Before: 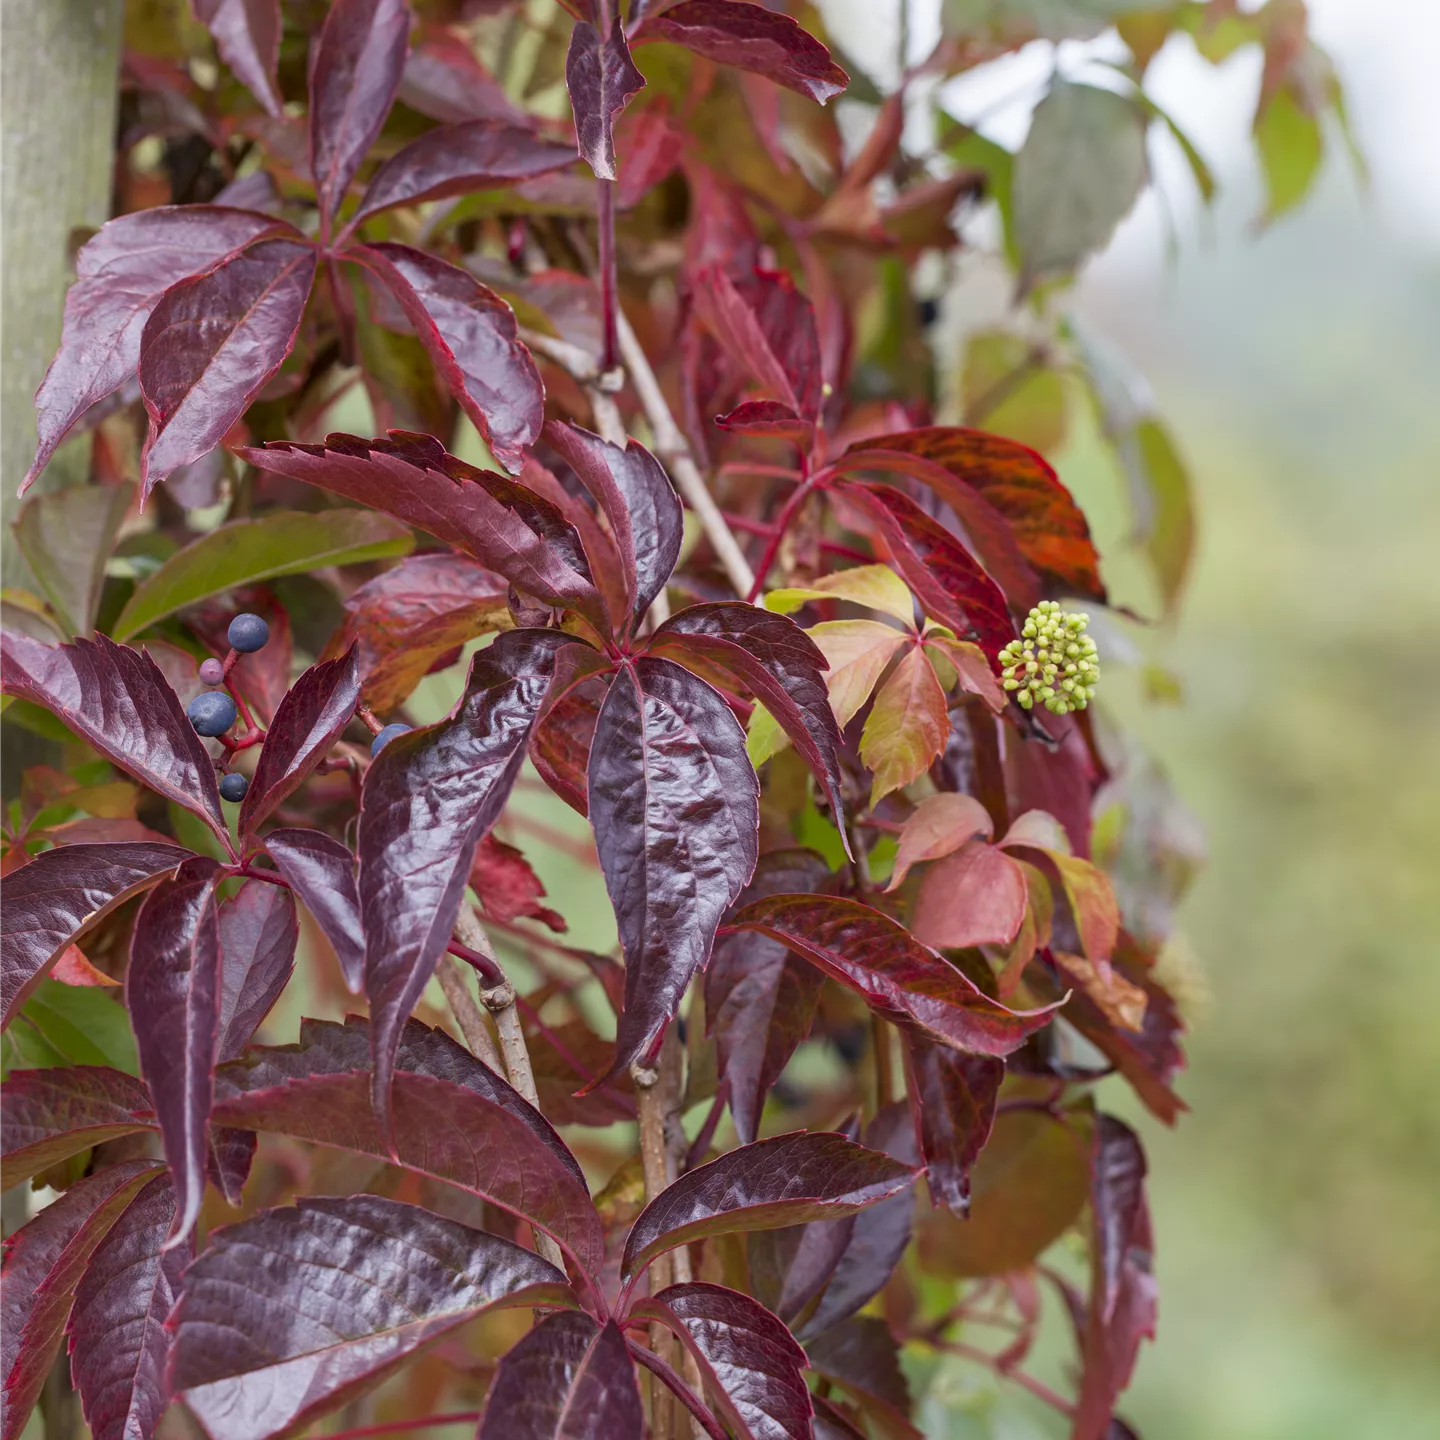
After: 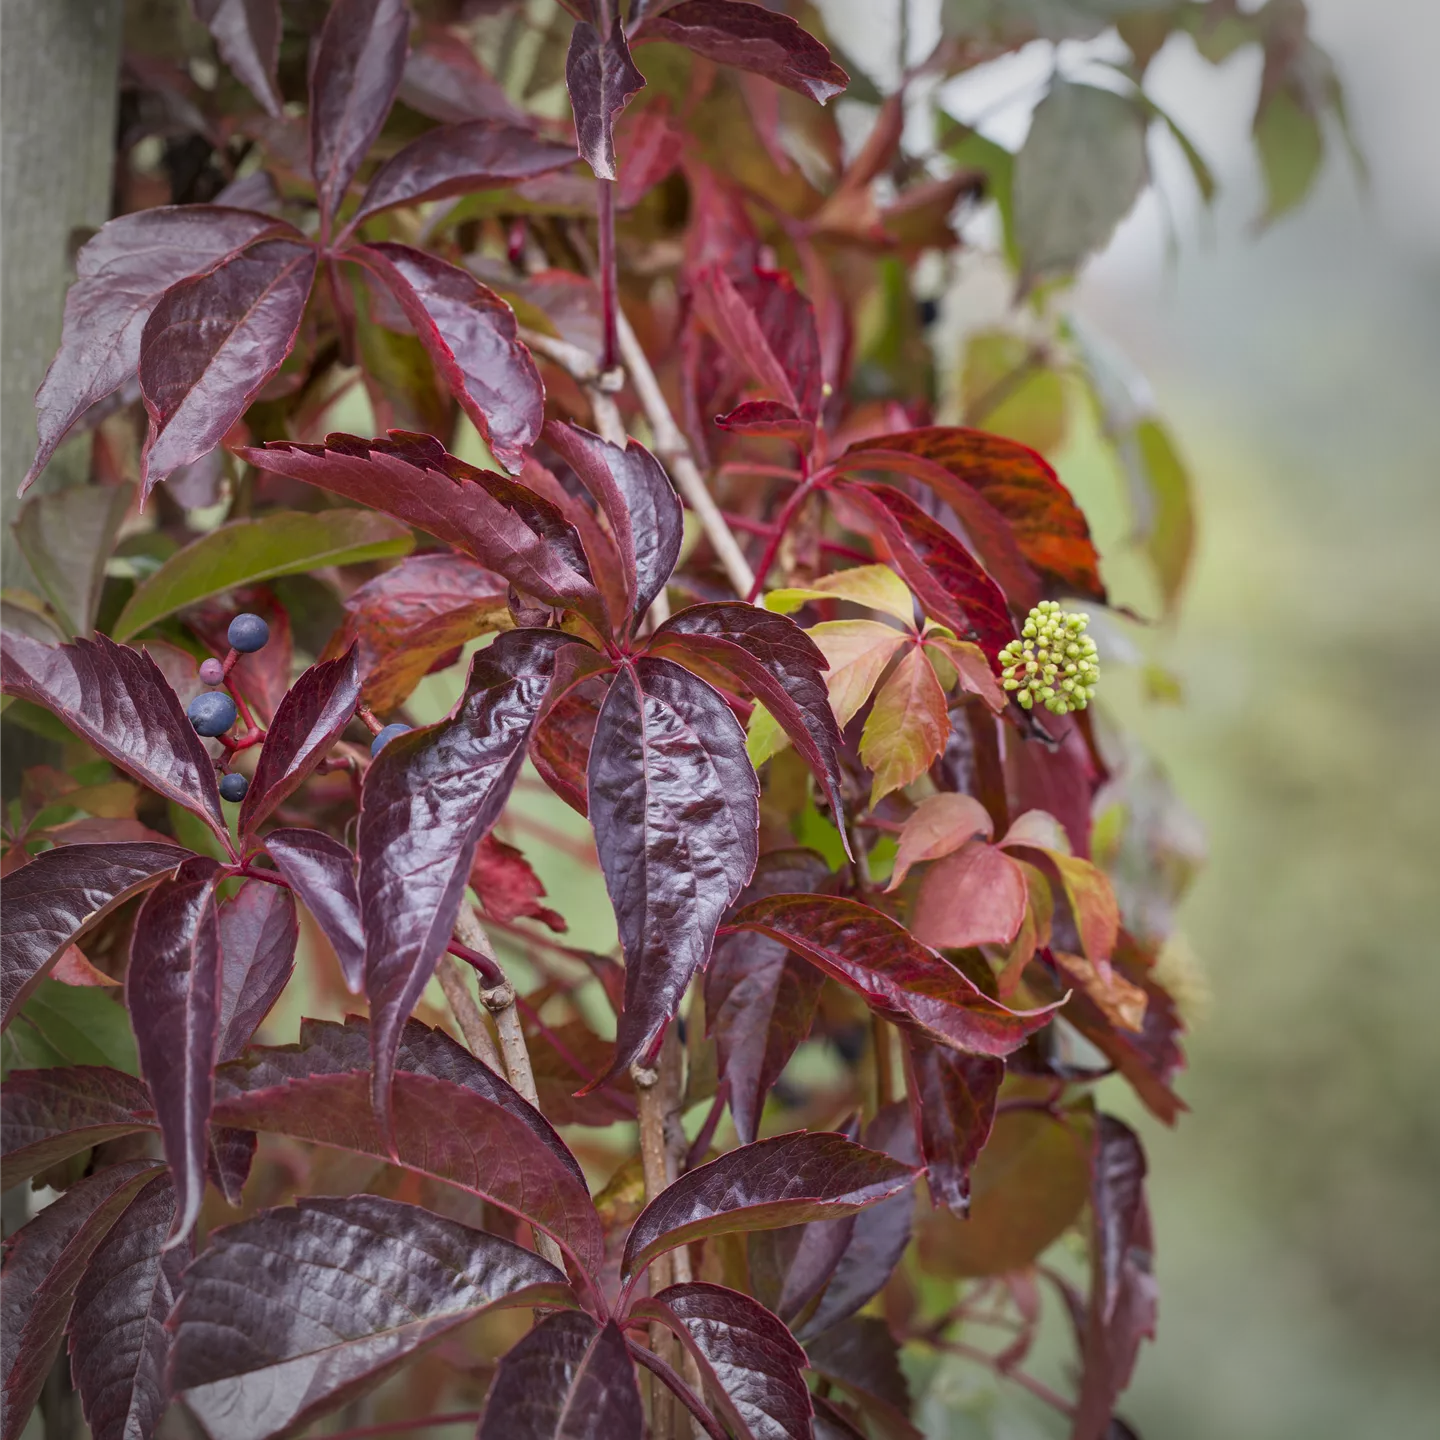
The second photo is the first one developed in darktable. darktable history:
vignetting: fall-off start 71.74%
